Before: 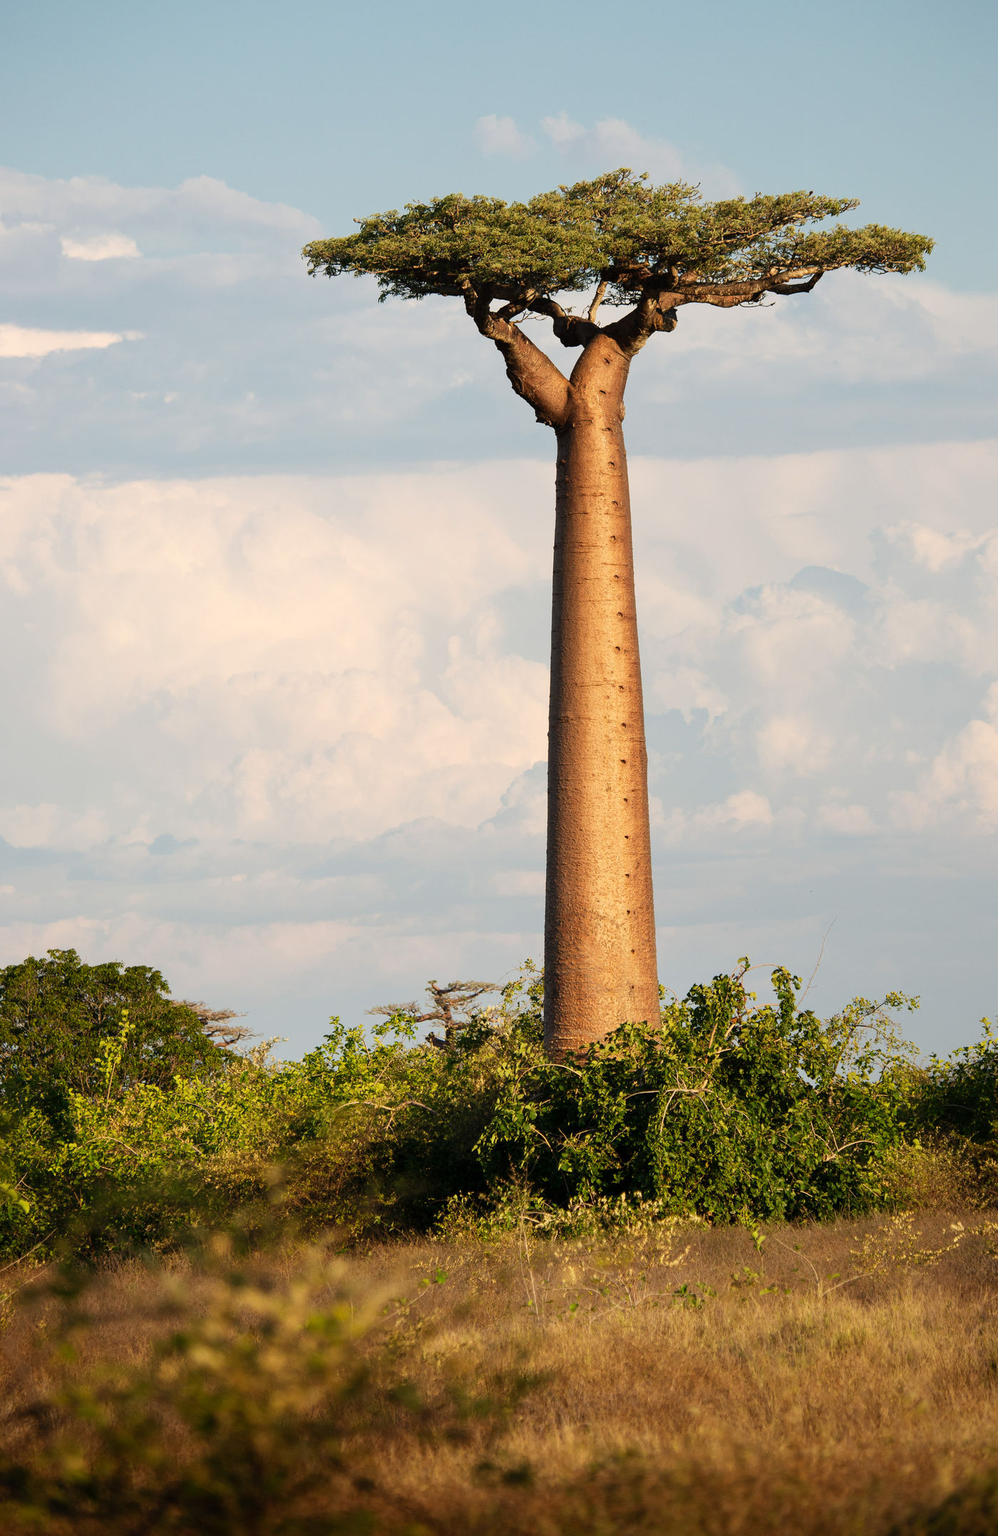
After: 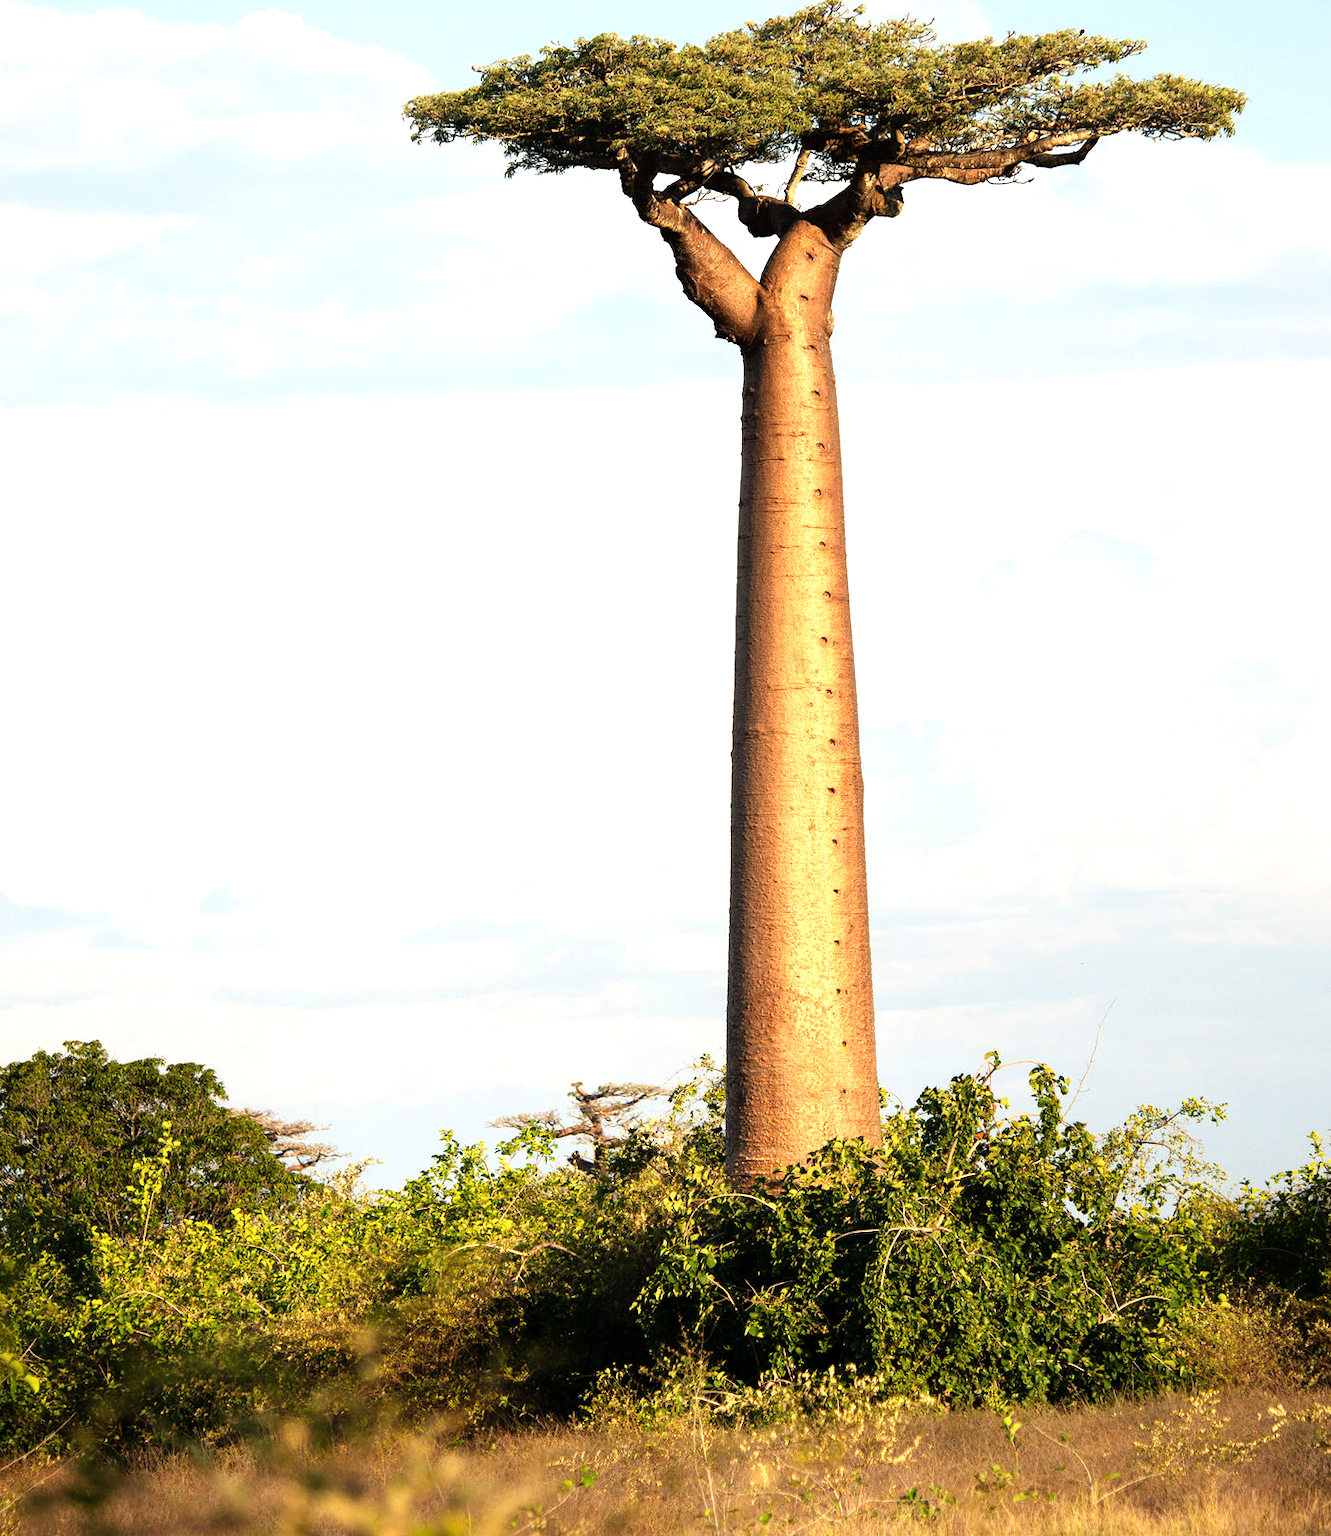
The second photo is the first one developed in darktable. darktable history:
tone equalizer: -8 EV -0.713 EV, -7 EV -0.68 EV, -6 EV -0.587 EV, -5 EV -0.371 EV, -3 EV 0.384 EV, -2 EV 0.6 EV, -1 EV 0.674 EV, +0 EV 0.778 EV
exposure: exposure 0.134 EV, compensate highlight preservation false
crop: top 11.044%, bottom 13.956%
